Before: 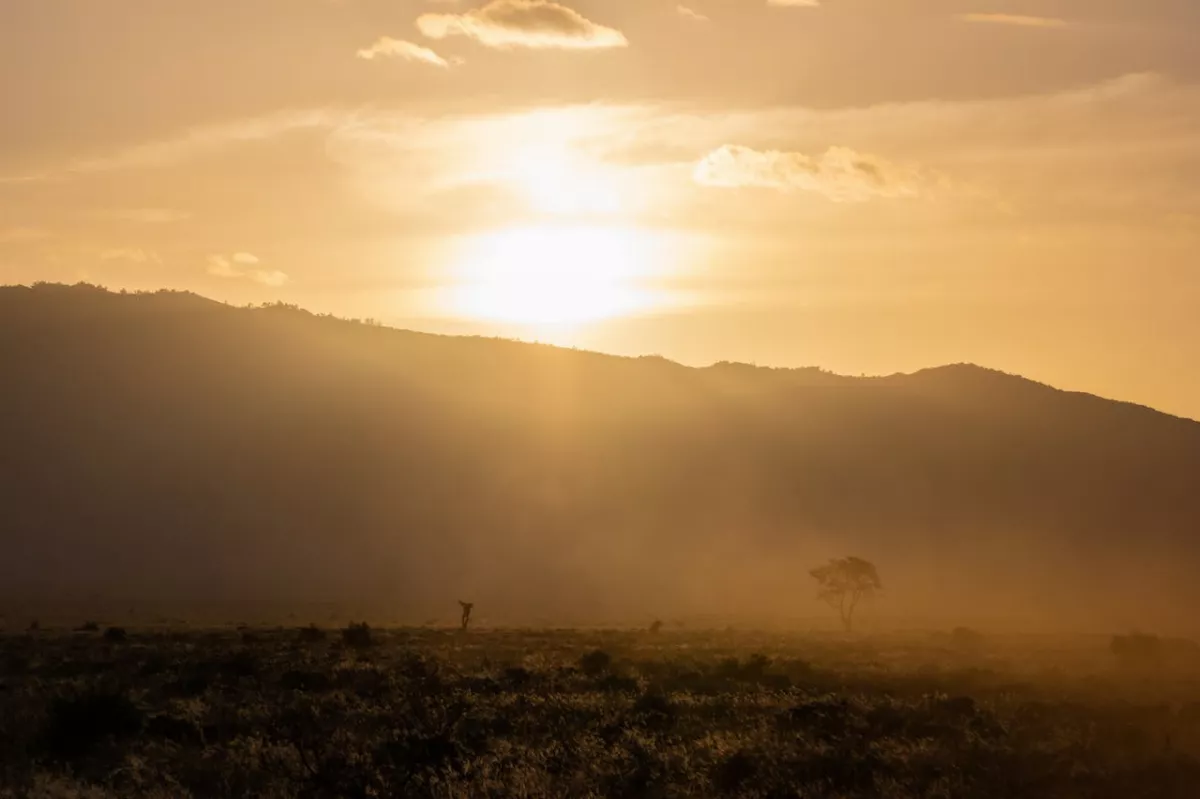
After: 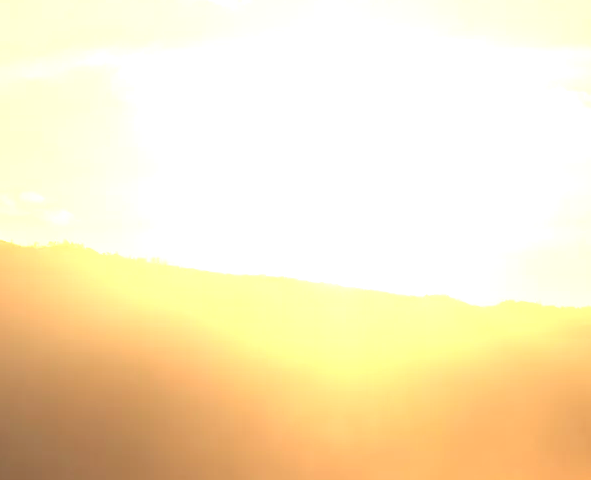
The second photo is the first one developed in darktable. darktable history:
contrast equalizer: octaves 7, y [[0.6 ×6], [0.55 ×6], [0 ×6], [0 ×6], [0 ×6]], mix -1
crop: left 17.835%, top 7.675%, right 32.881%, bottom 32.213%
exposure: black level correction 0.001, exposure 1.822 EV, compensate exposure bias true, compensate highlight preservation false
